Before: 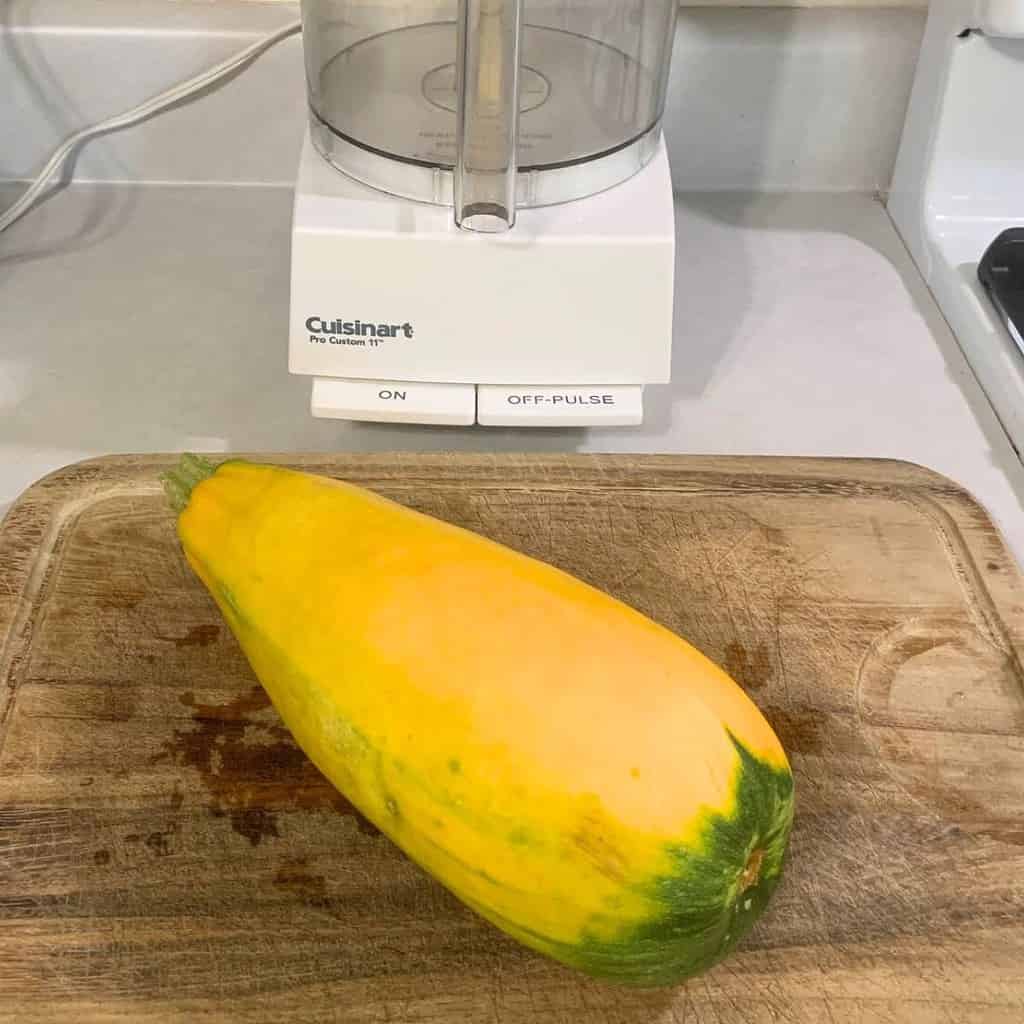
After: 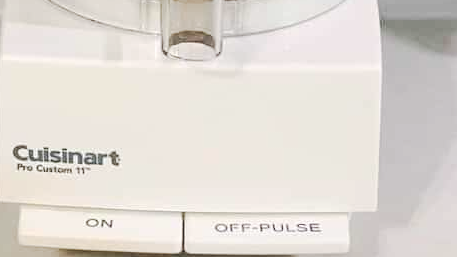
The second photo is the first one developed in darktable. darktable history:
crop: left 28.64%, top 16.832%, right 26.637%, bottom 58.055%
tone curve: curves: ch0 [(0, 0) (0.003, 0.062) (0.011, 0.07) (0.025, 0.083) (0.044, 0.094) (0.069, 0.105) (0.1, 0.117) (0.136, 0.136) (0.177, 0.164) (0.224, 0.201) (0.277, 0.256) (0.335, 0.335) (0.399, 0.424) (0.468, 0.529) (0.543, 0.641) (0.623, 0.725) (0.709, 0.787) (0.801, 0.849) (0.898, 0.917) (1, 1)], preserve colors none
